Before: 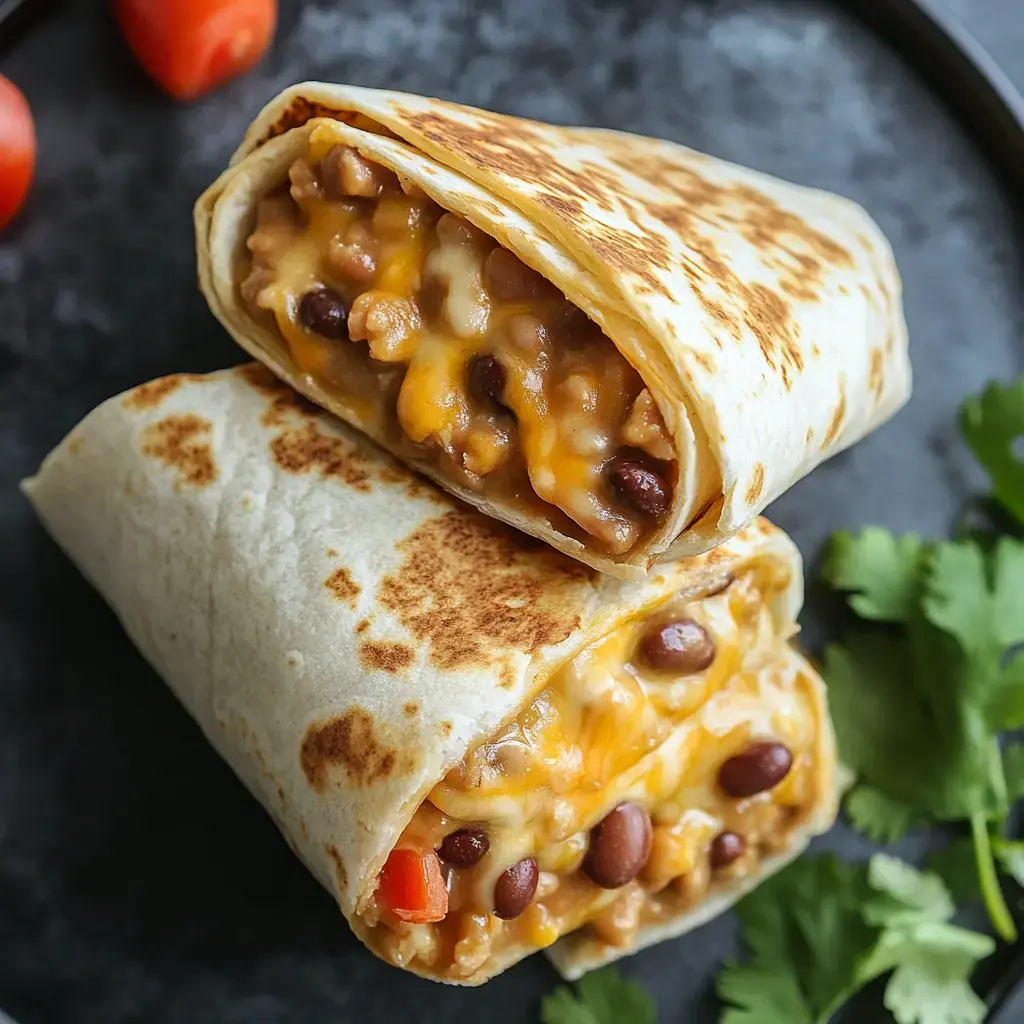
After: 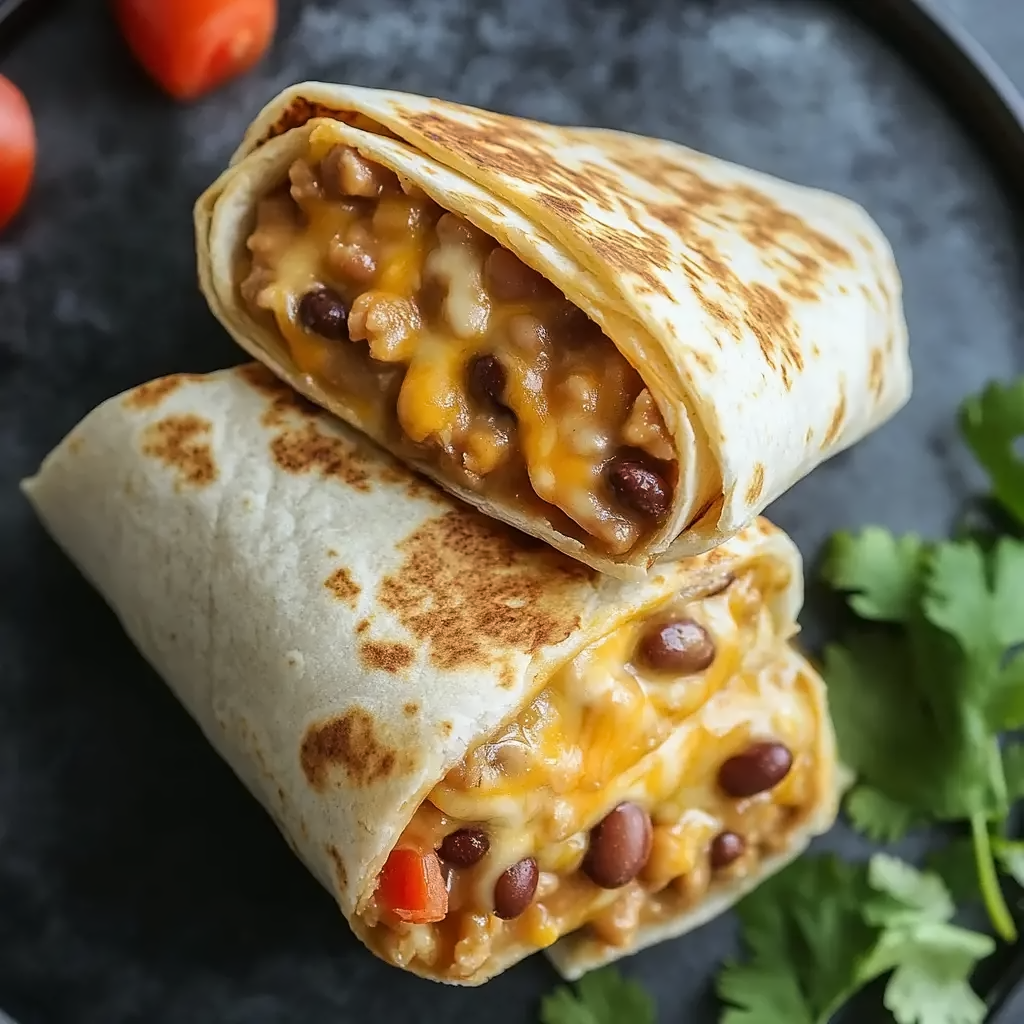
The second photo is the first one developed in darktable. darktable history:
exposure: exposure -0.044 EV, compensate highlight preservation false
contrast equalizer: y [[0.5 ×4, 0.525, 0.667], [0.5 ×6], [0.5 ×6], [0 ×4, 0.042, 0], [0, 0, 0.004, 0.1, 0.191, 0.131]]
